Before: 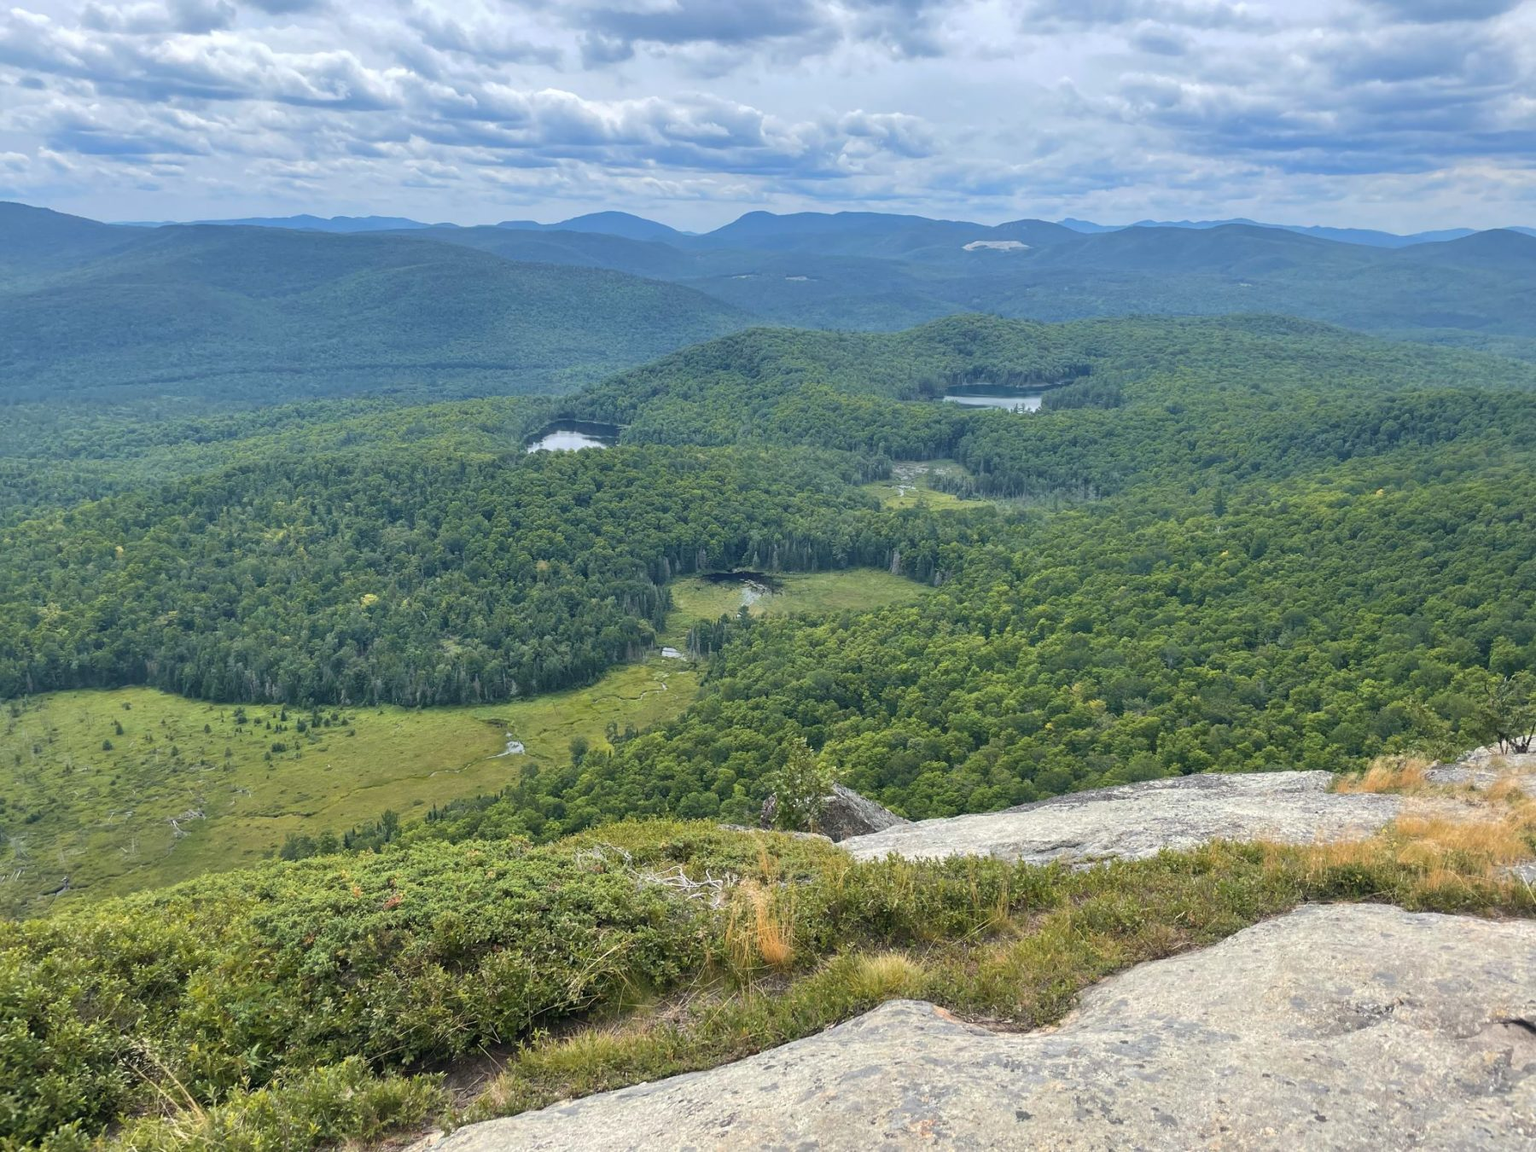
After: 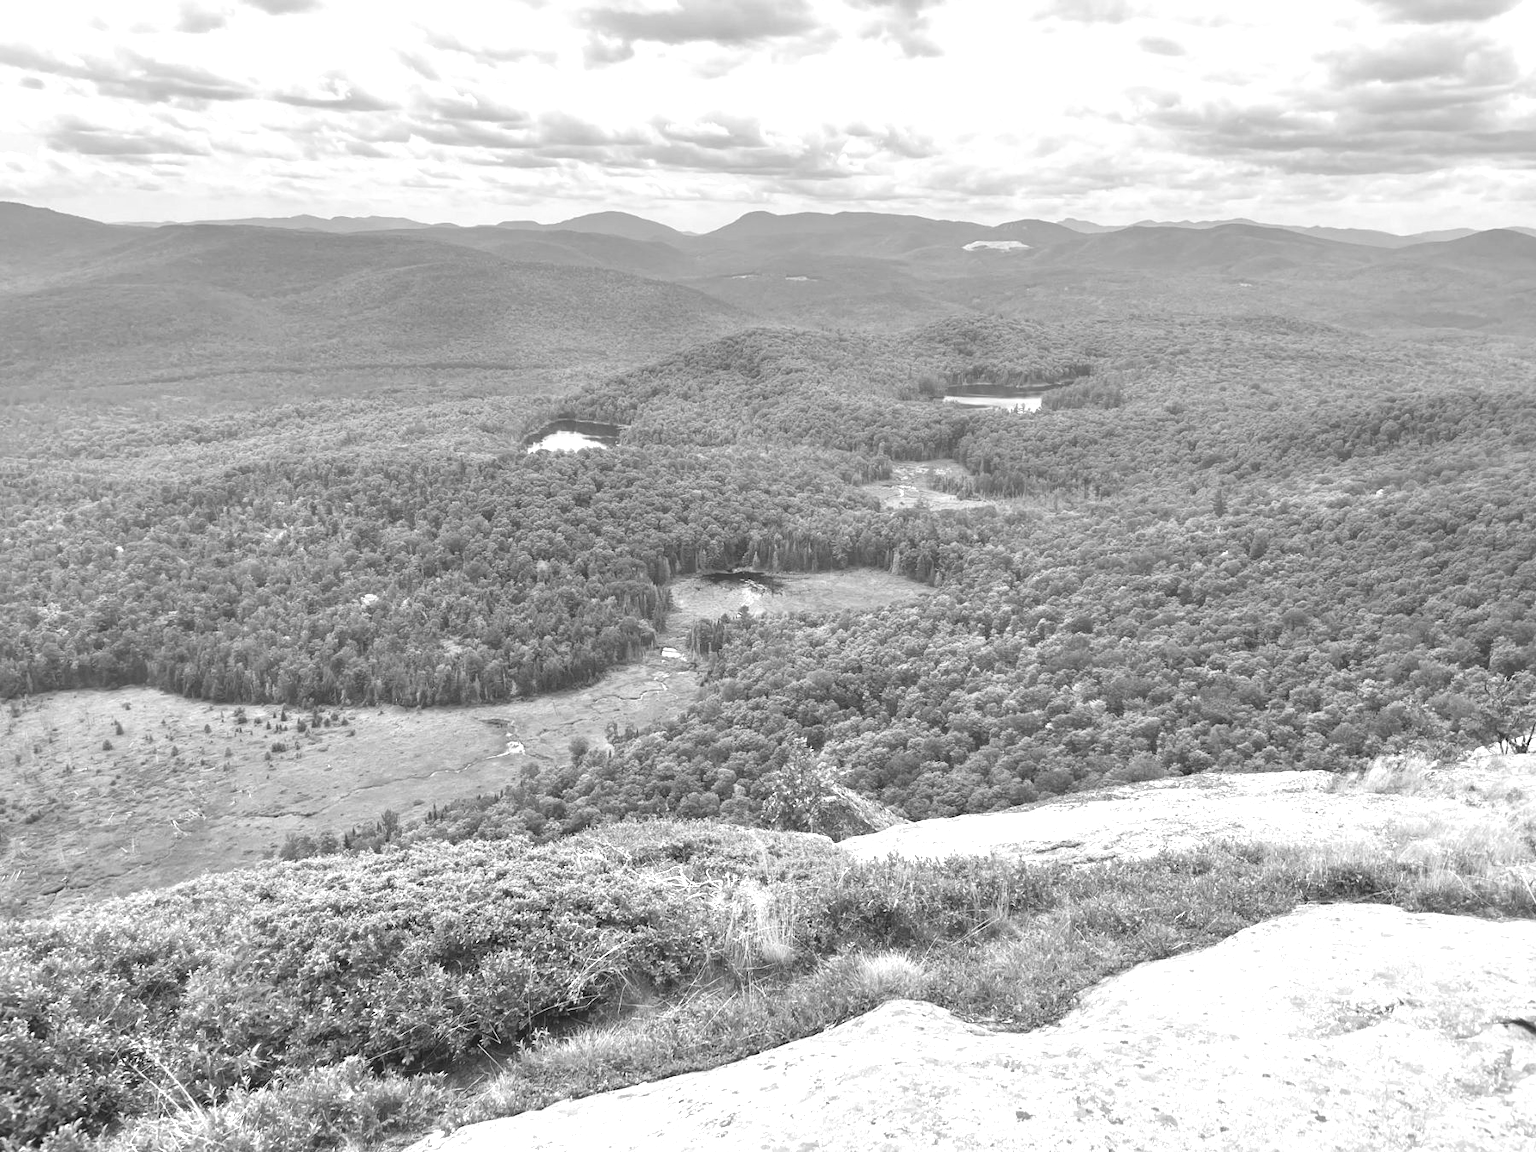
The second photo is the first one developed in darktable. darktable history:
monochrome: a -6.99, b 35.61, size 1.4
exposure: black level correction -0.005, exposure 1 EV, compensate highlight preservation false
